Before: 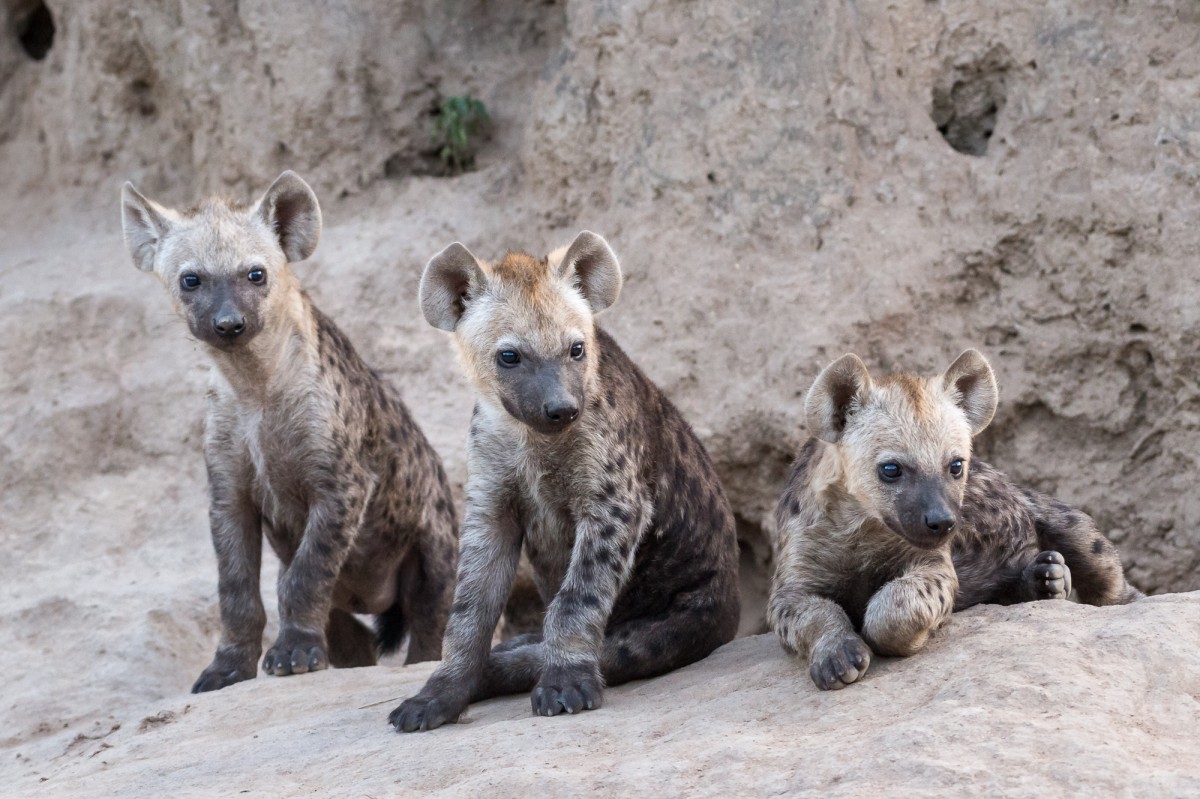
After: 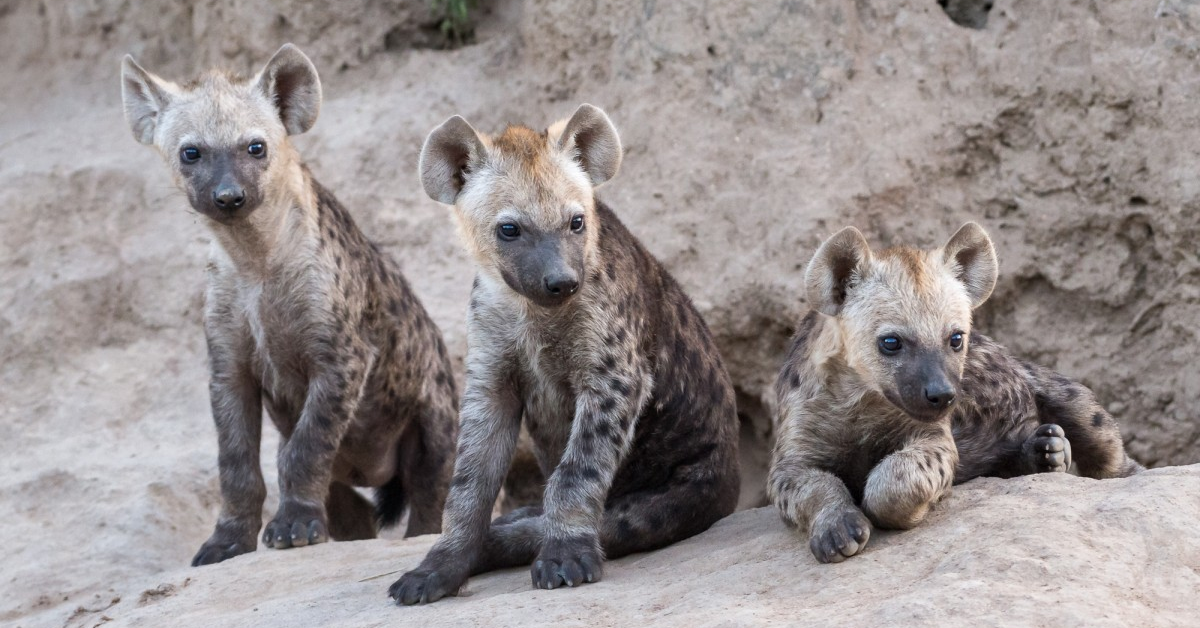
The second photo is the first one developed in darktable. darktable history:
crop and rotate: top 15.982%, bottom 5.375%
